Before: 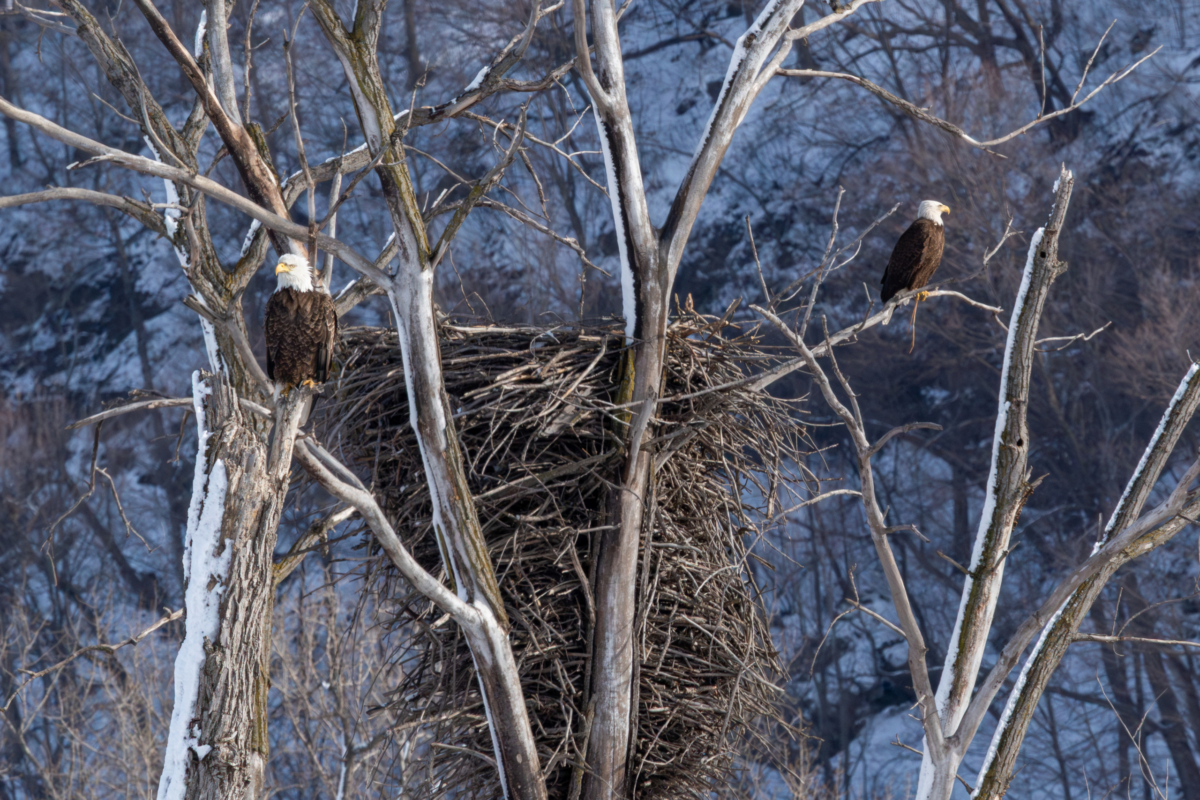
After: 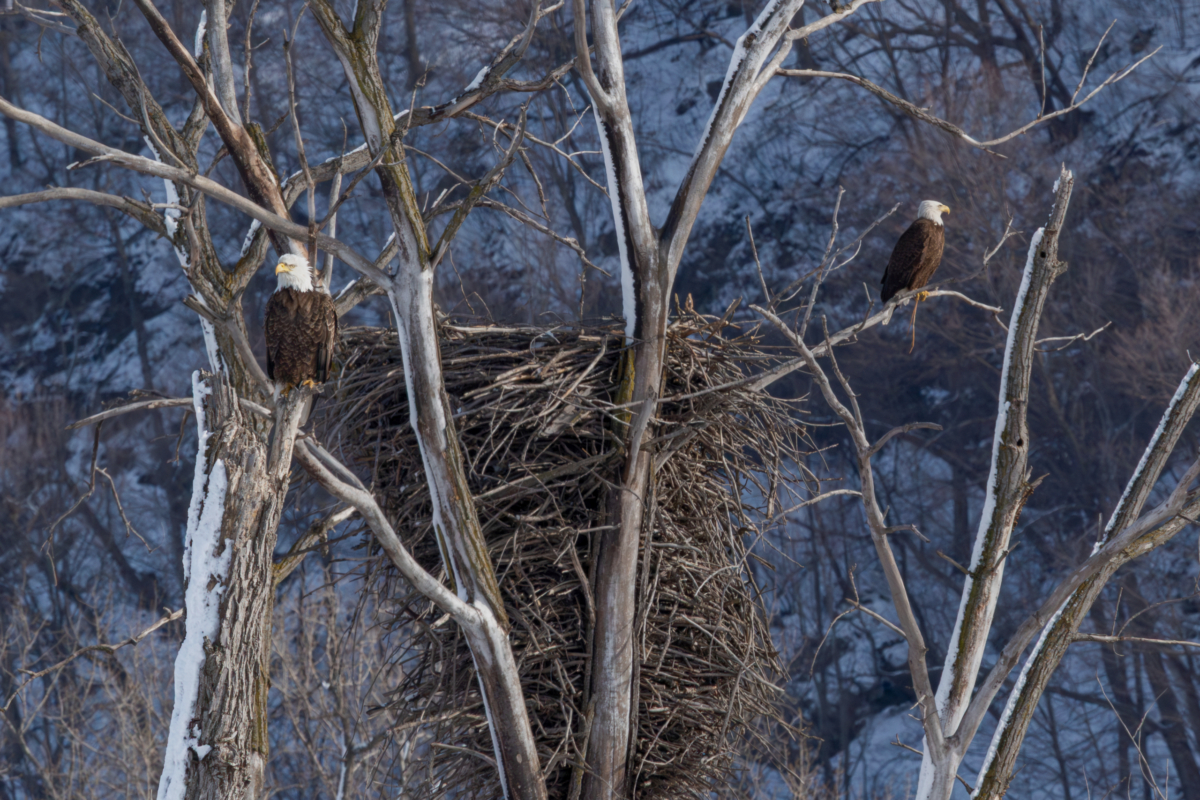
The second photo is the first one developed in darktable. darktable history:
tone equalizer: -8 EV 0.241 EV, -7 EV 0.43 EV, -6 EV 0.445 EV, -5 EV 0.247 EV, -3 EV -0.26 EV, -2 EV -0.429 EV, -1 EV -0.436 EV, +0 EV -0.224 EV
